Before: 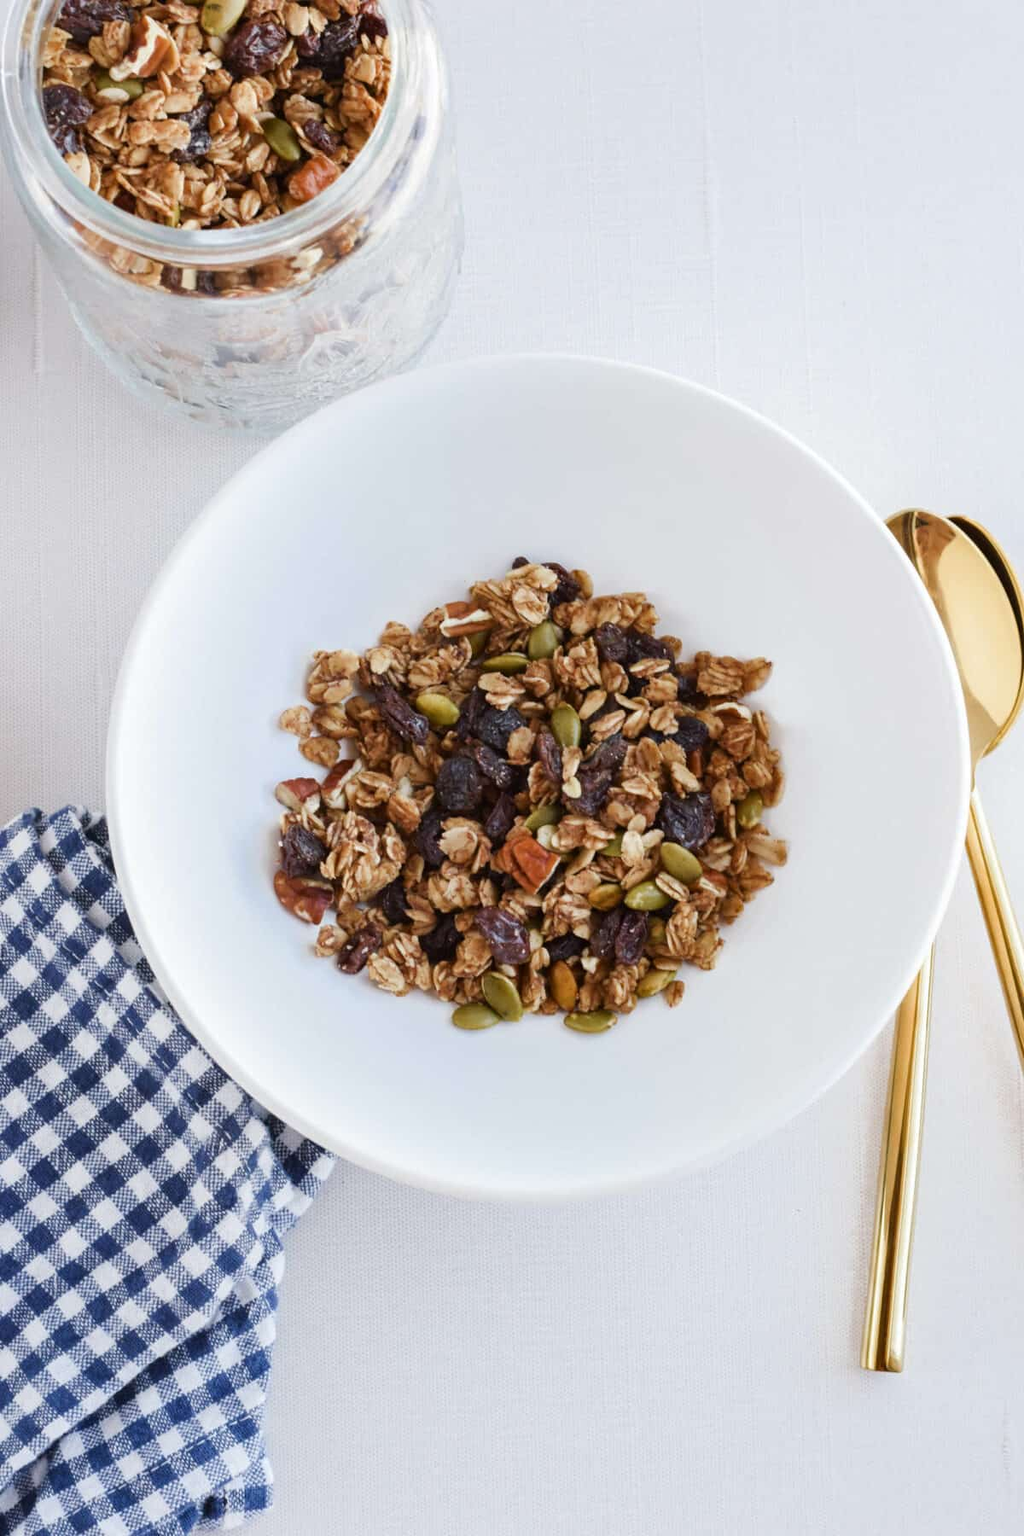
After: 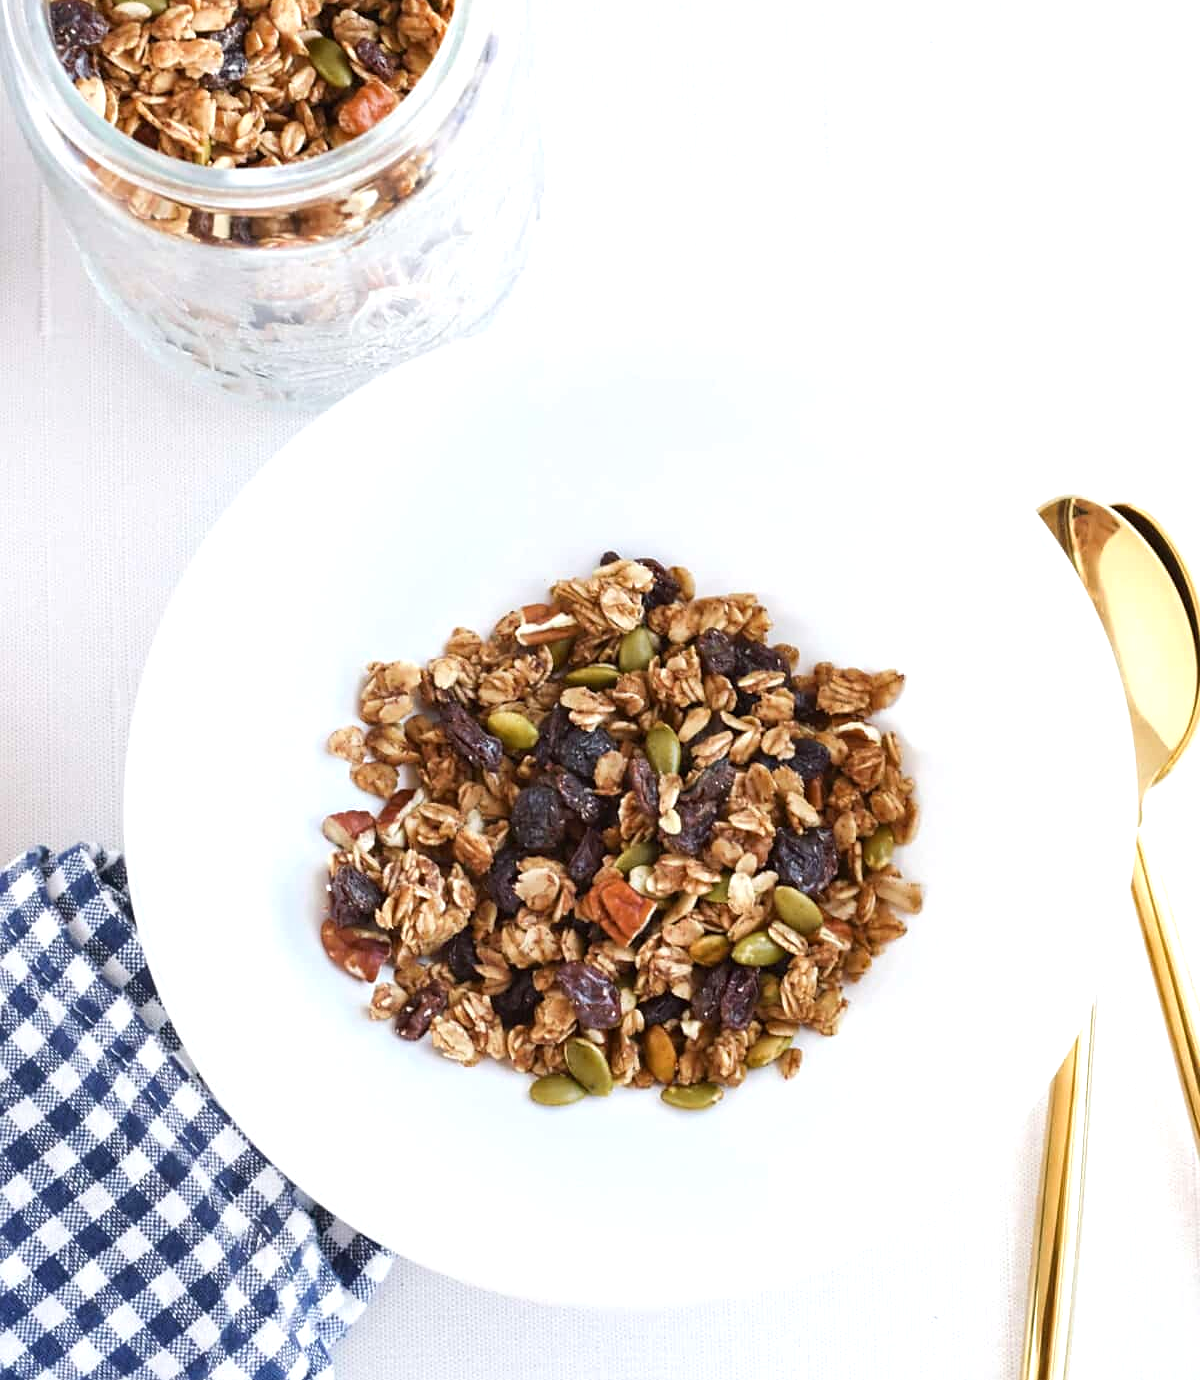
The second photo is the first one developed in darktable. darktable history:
sharpen: radius 1.559, amount 0.373, threshold 1.271
exposure: black level correction 0, exposure 0.5 EV, compensate exposure bias true, compensate highlight preservation false
crop: top 5.667%, bottom 17.637%
